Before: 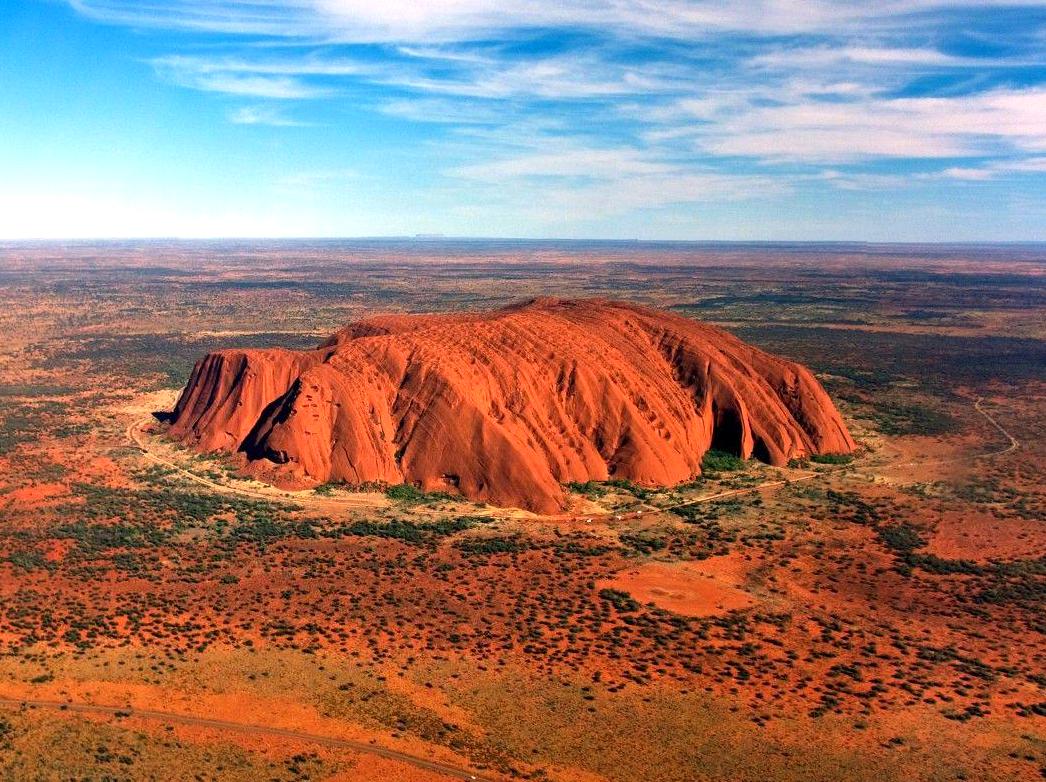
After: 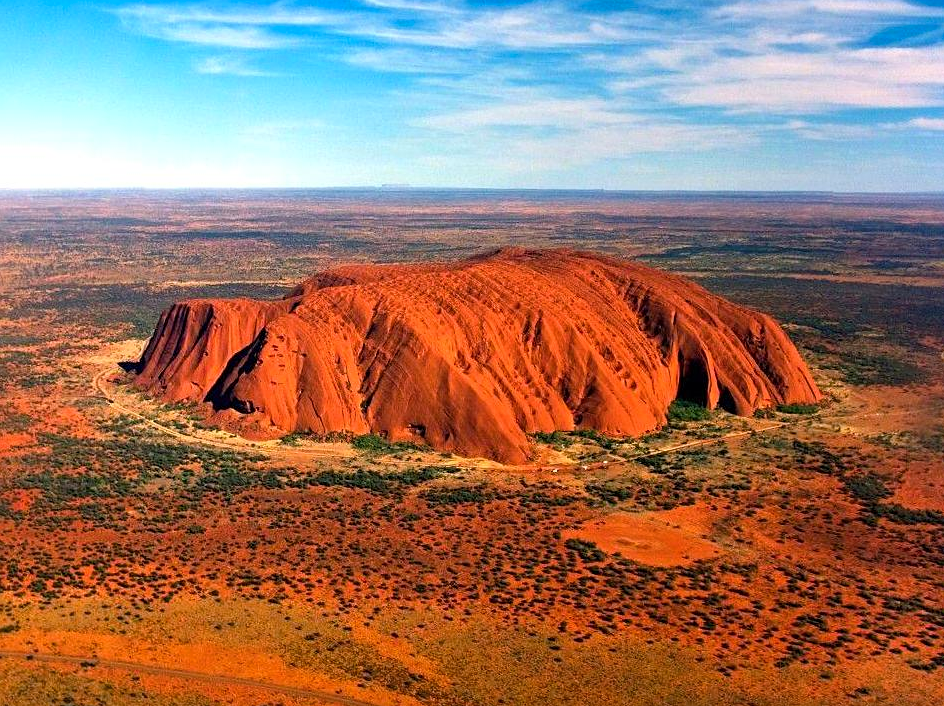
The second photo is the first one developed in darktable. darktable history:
crop: left 3.305%, top 6.436%, right 6.389%, bottom 3.258%
color balance rgb: perceptual saturation grading › global saturation 10%, global vibrance 10%
sharpen: amount 0.2
